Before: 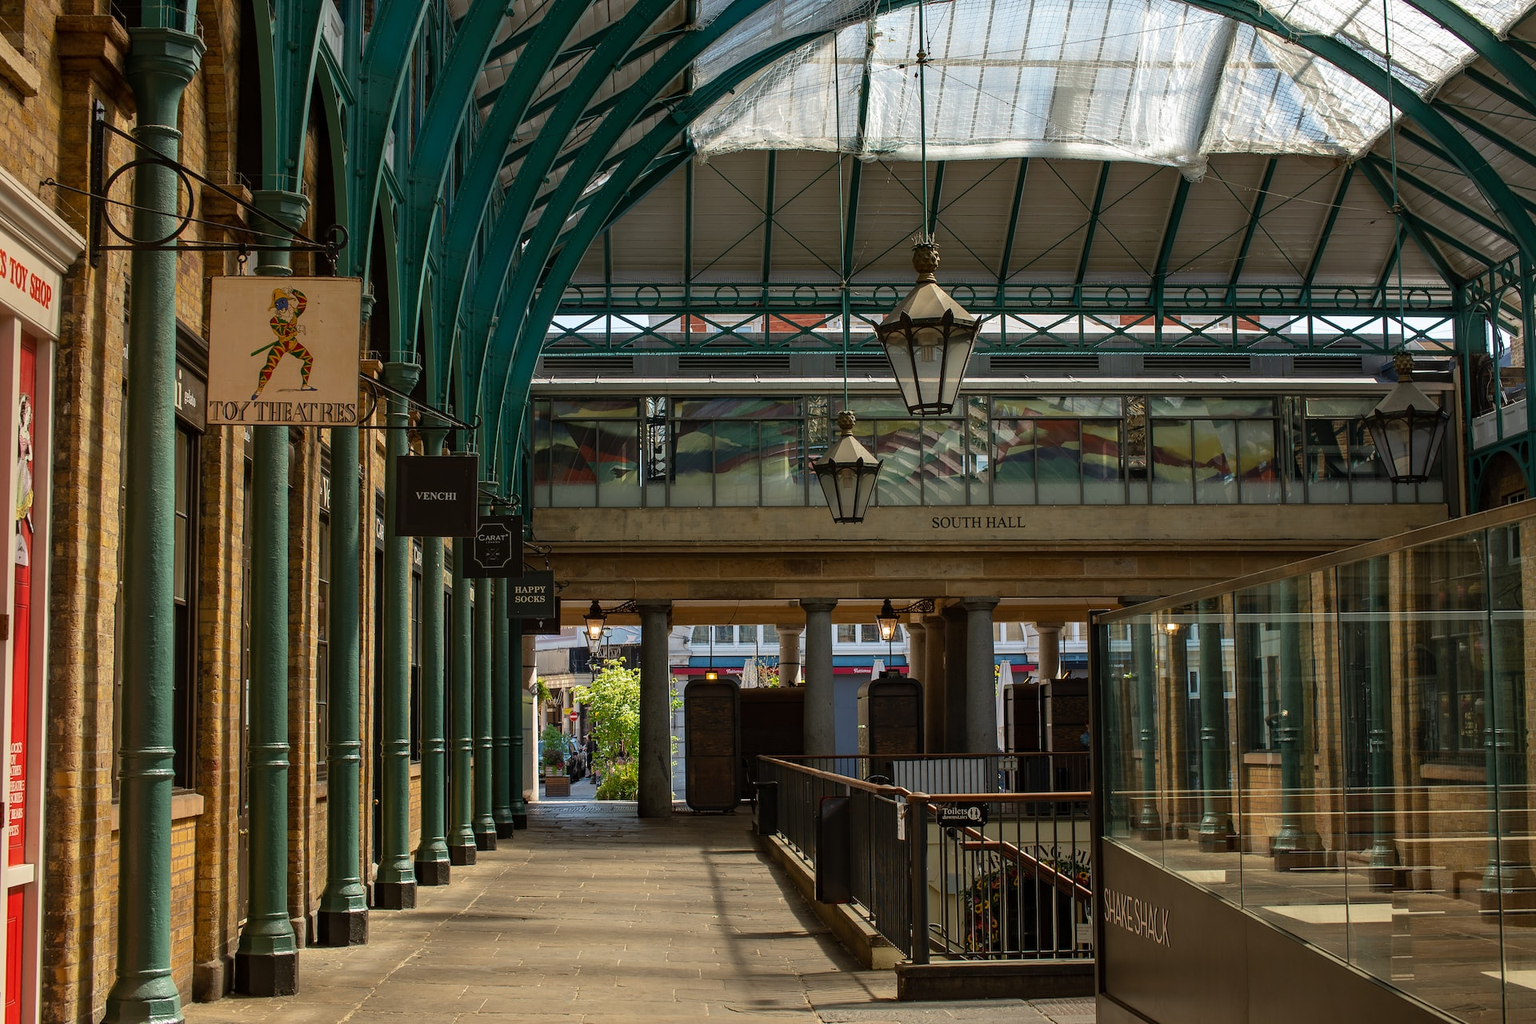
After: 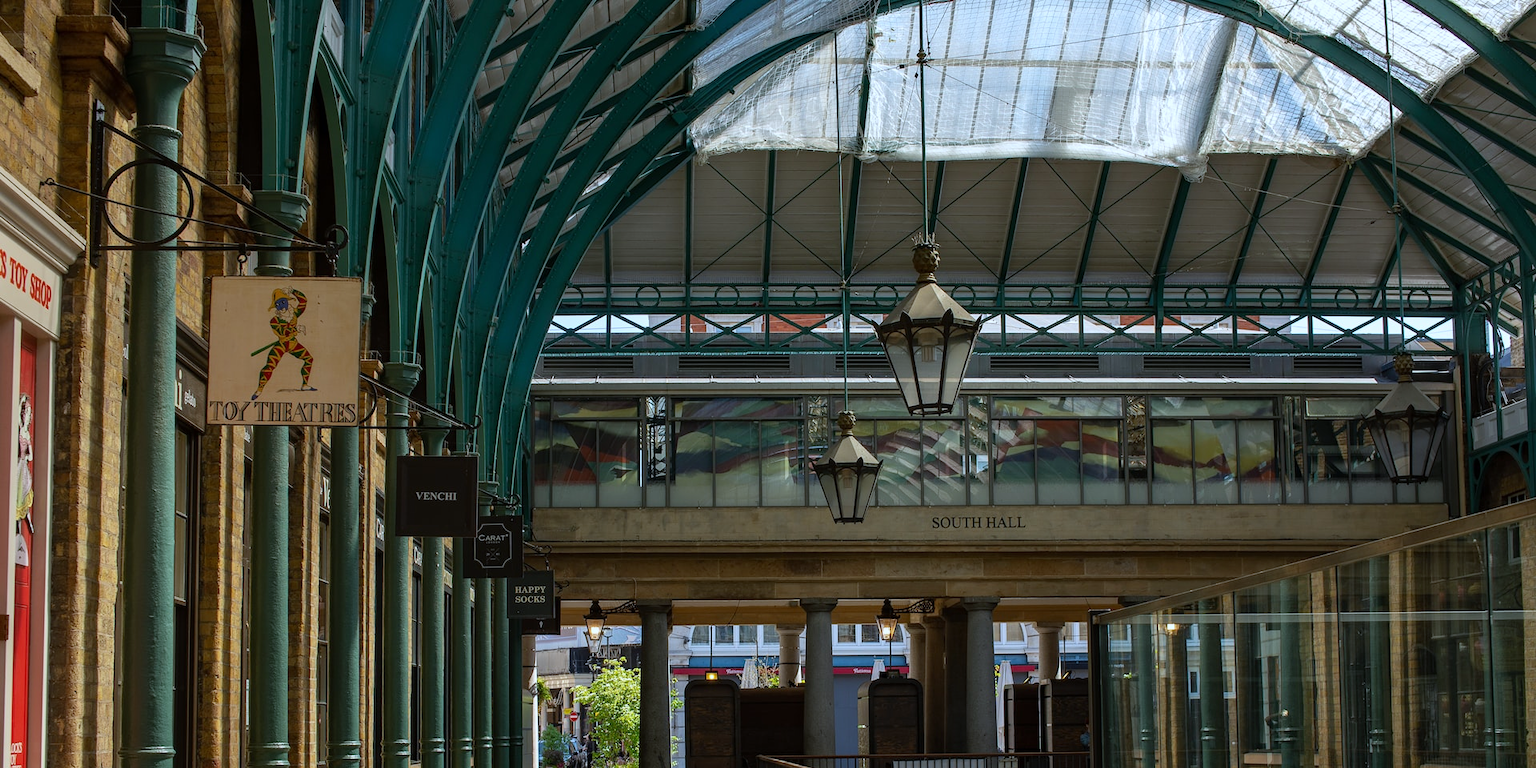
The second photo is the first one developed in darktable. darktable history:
white balance: red 0.924, blue 1.095
crop: bottom 24.967%
